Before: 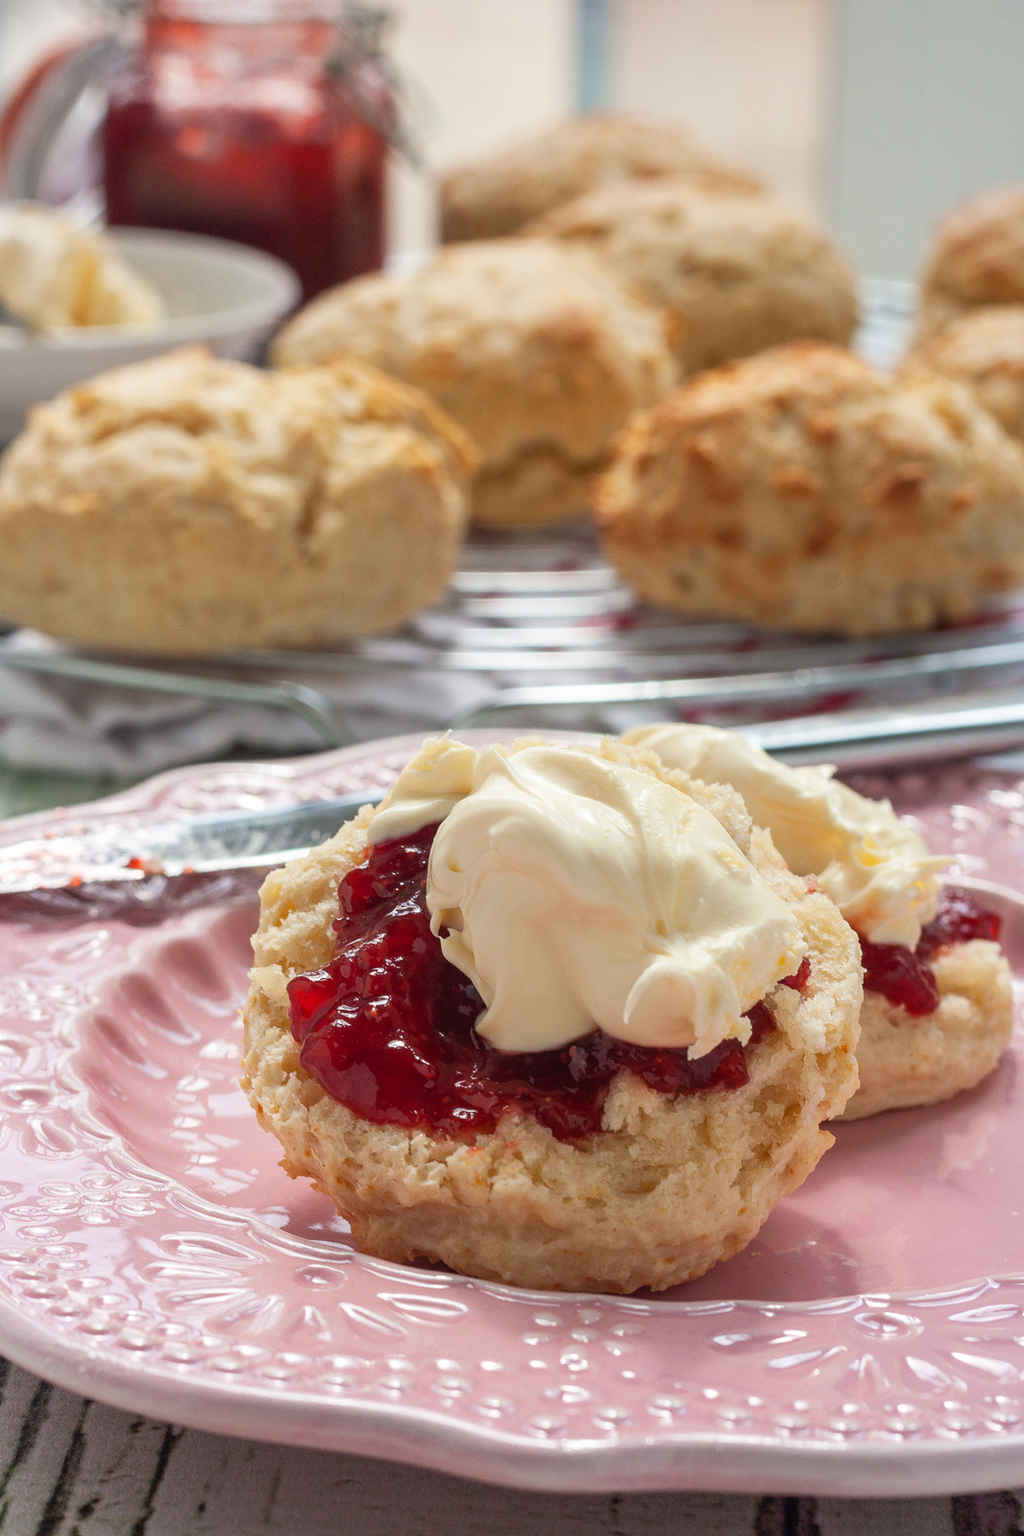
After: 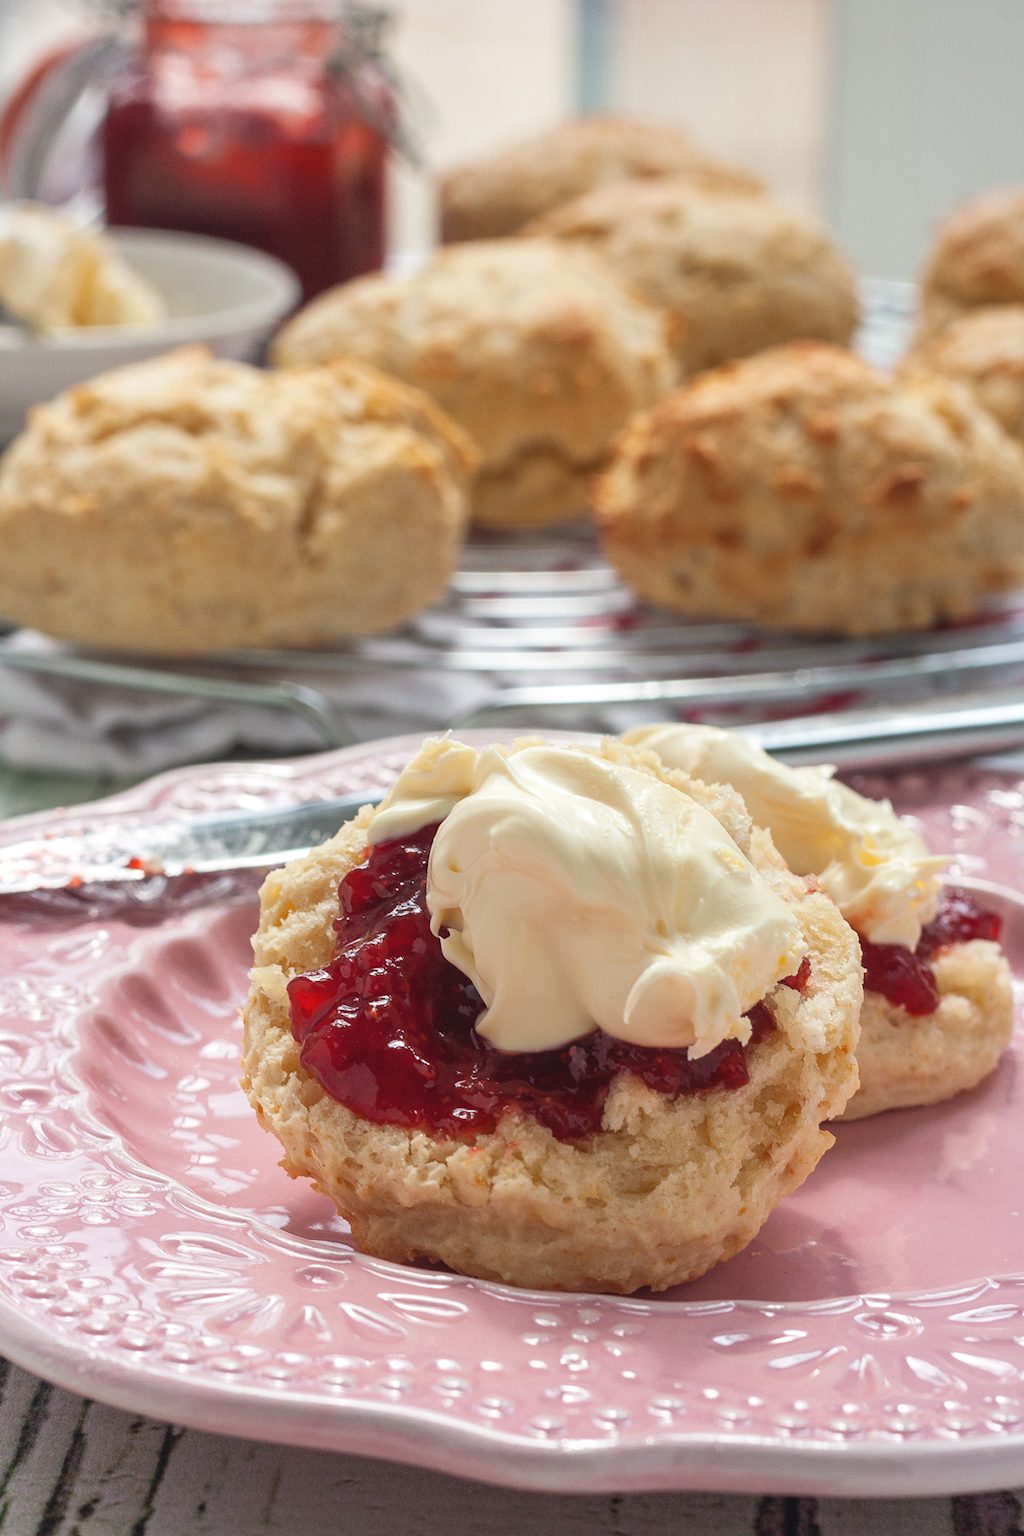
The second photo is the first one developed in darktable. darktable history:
exposure: black level correction -0.004, exposure 0.051 EV, compensate highlight preservation false
